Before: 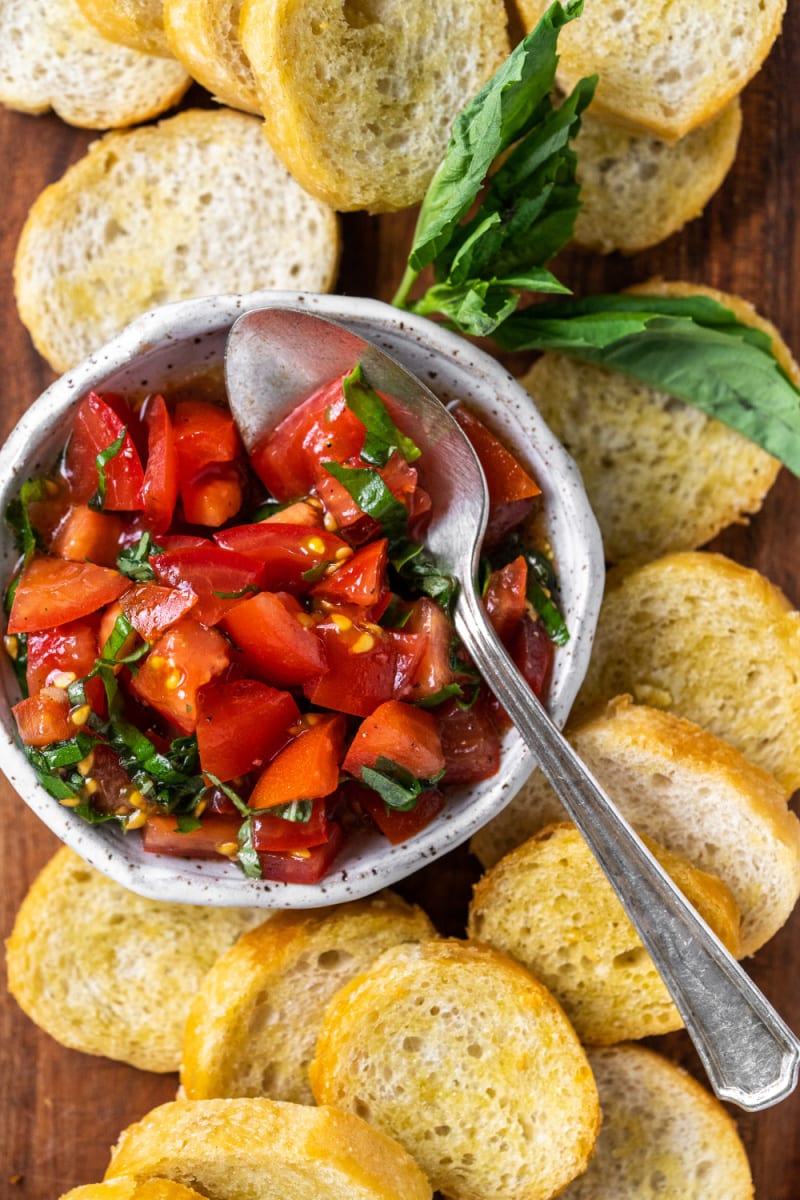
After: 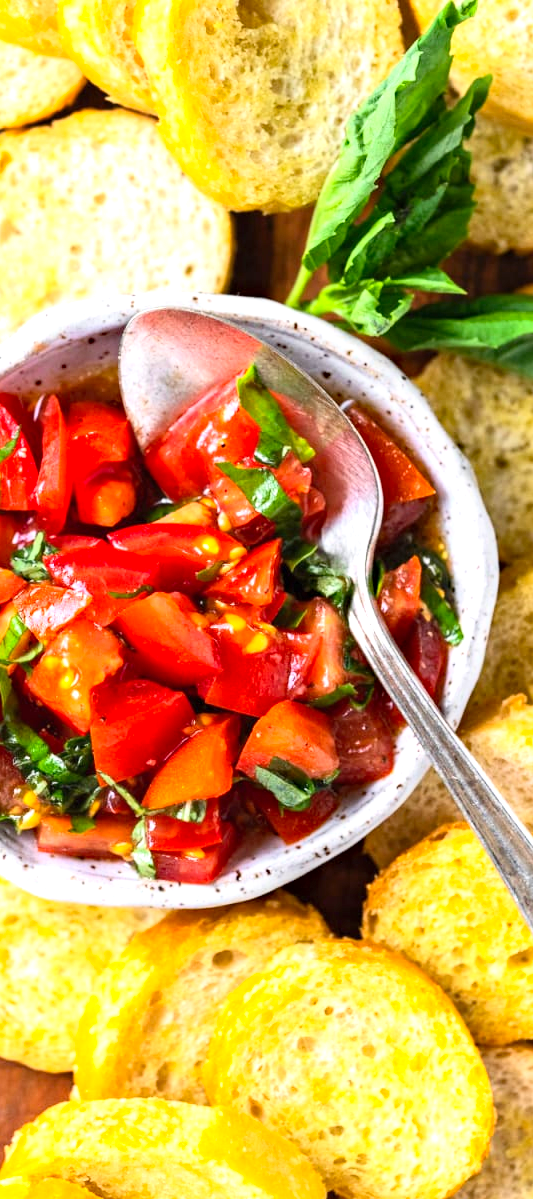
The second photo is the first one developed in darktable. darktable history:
crop and rotate: left 13.38%, right 19.911%
exposure: exposure 0.751 EV, compensate exposure bias true, compensate highlight preservation false
haze removal: compatibility mode true, adaptive false
contrast brightness saturation: contrast 0.203, brightness 0.165, saturation 0.222
